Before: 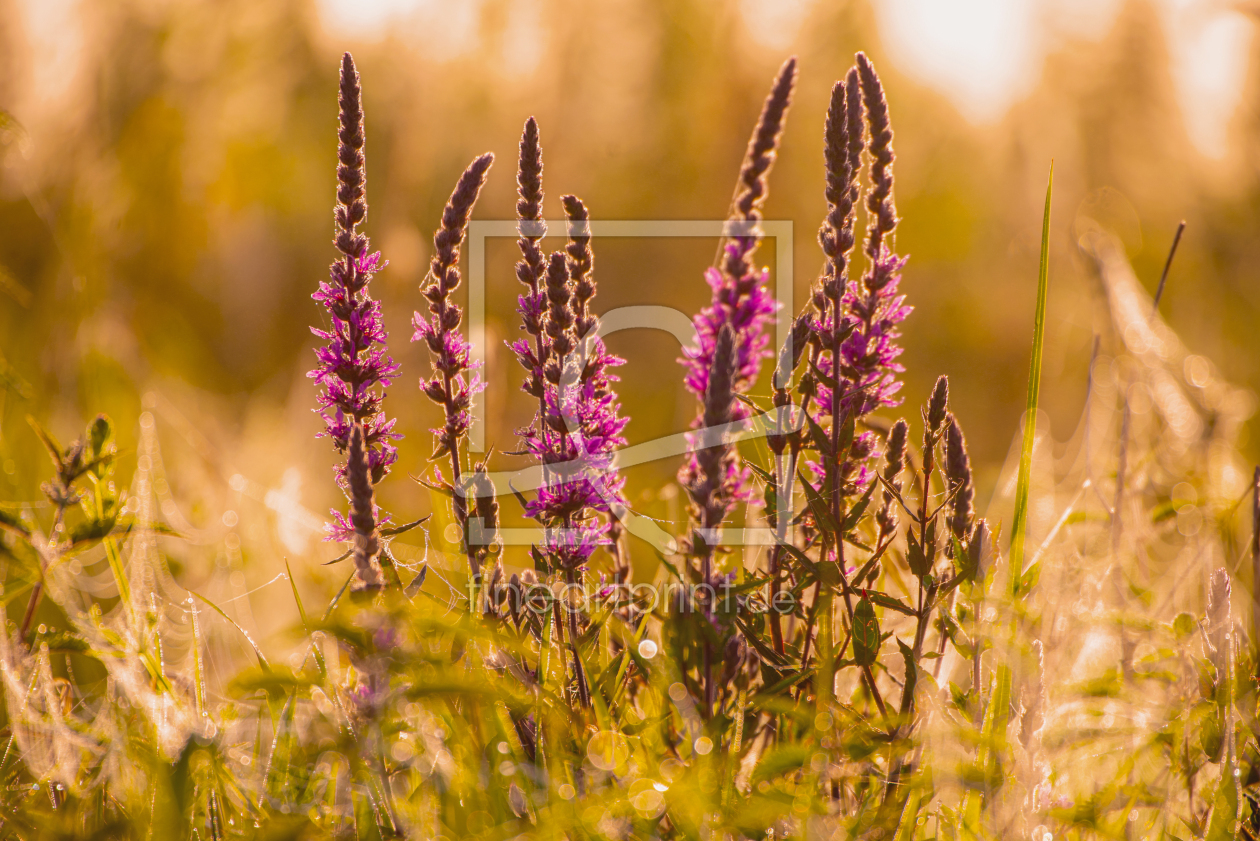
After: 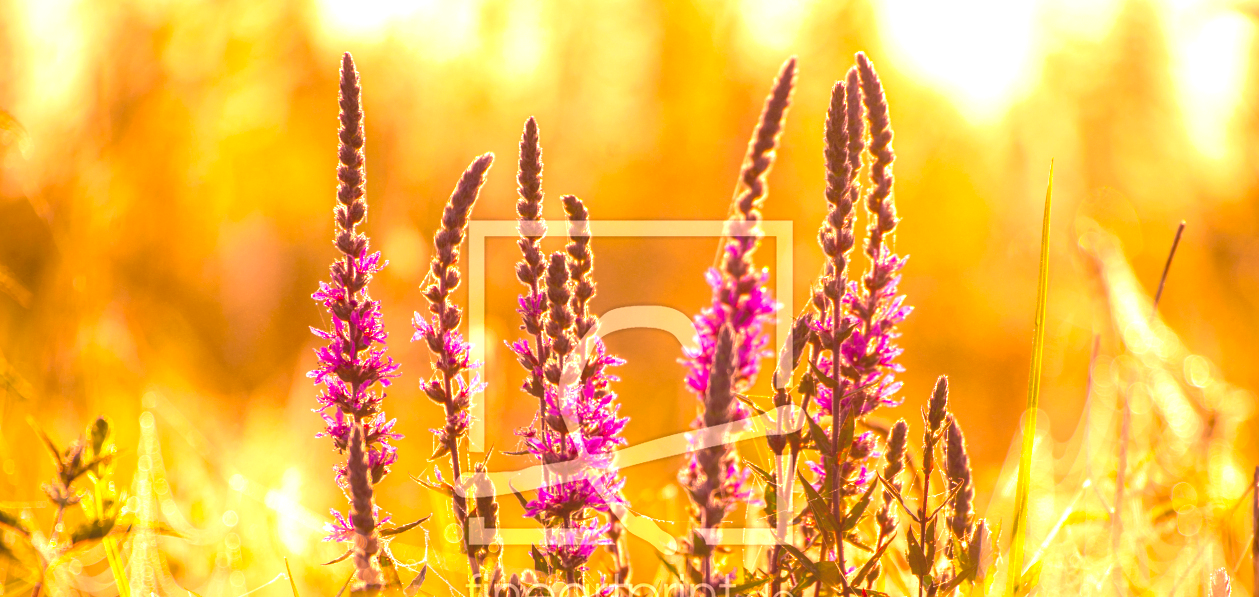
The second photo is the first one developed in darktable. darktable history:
color correction: highlights a* 17.54, highlights b* 19.06
crop: right 0%, bottom 28.961%
exposure: black level correction -0.002, exposure 1.348 EV, compensate exposure bias true, compensate highlight preservation false
